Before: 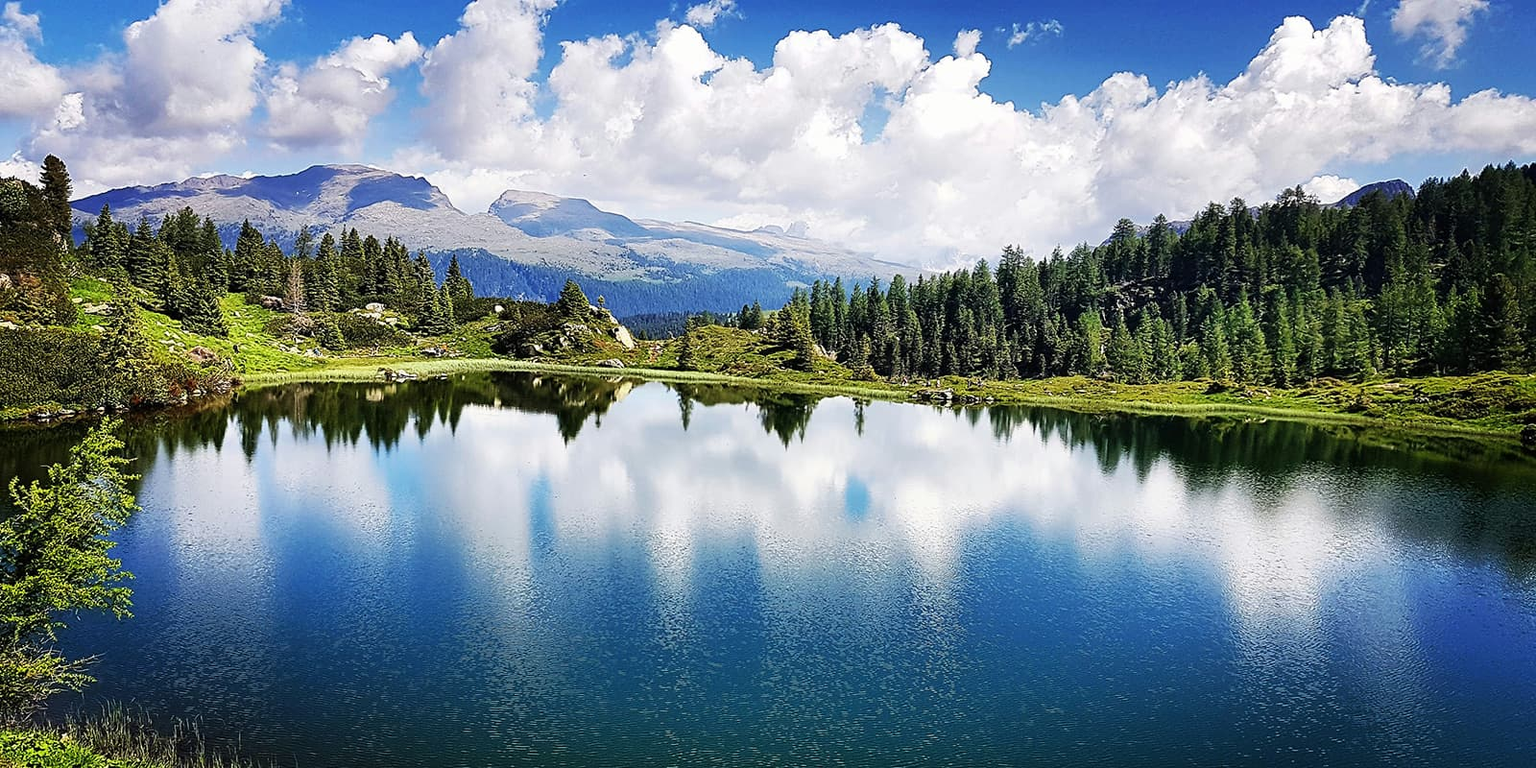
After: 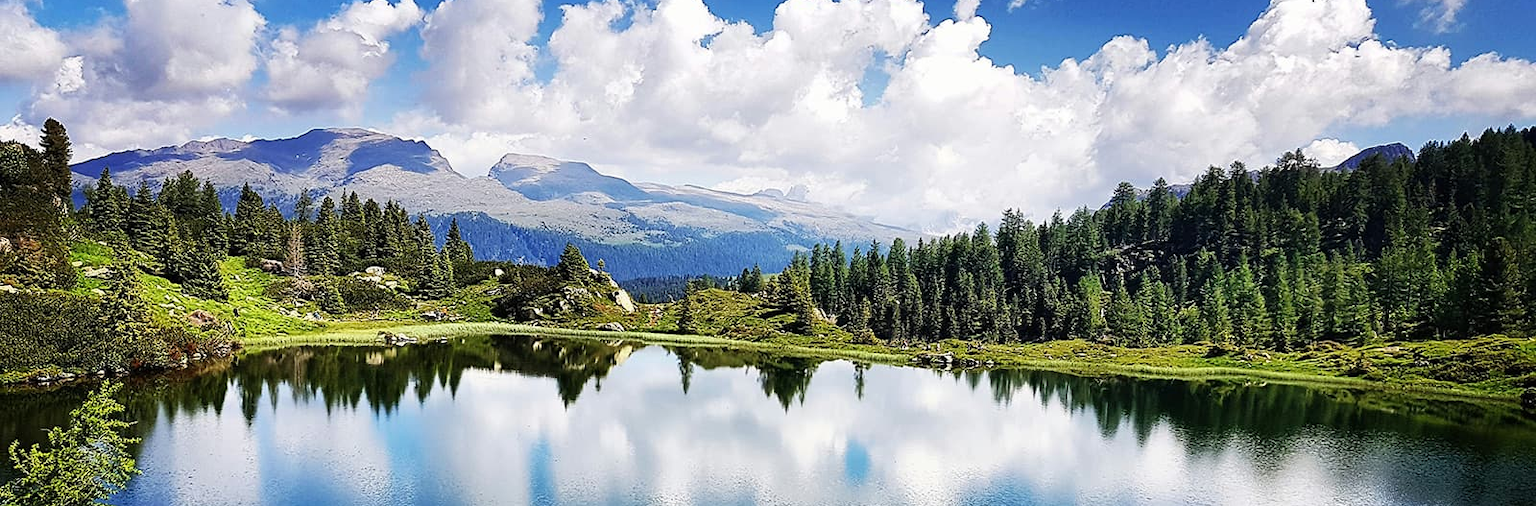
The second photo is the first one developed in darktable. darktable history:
crop and rotate: top 4.753%, bottom 29.229%
